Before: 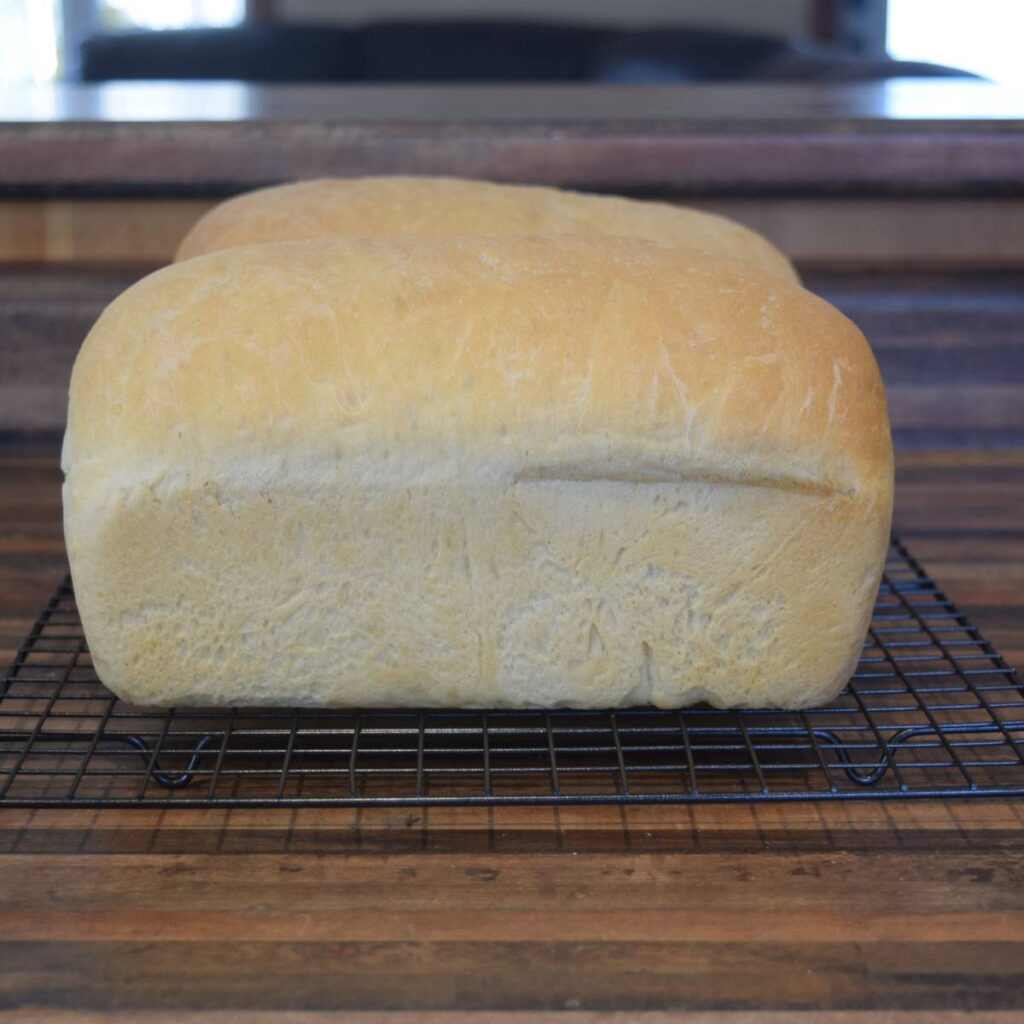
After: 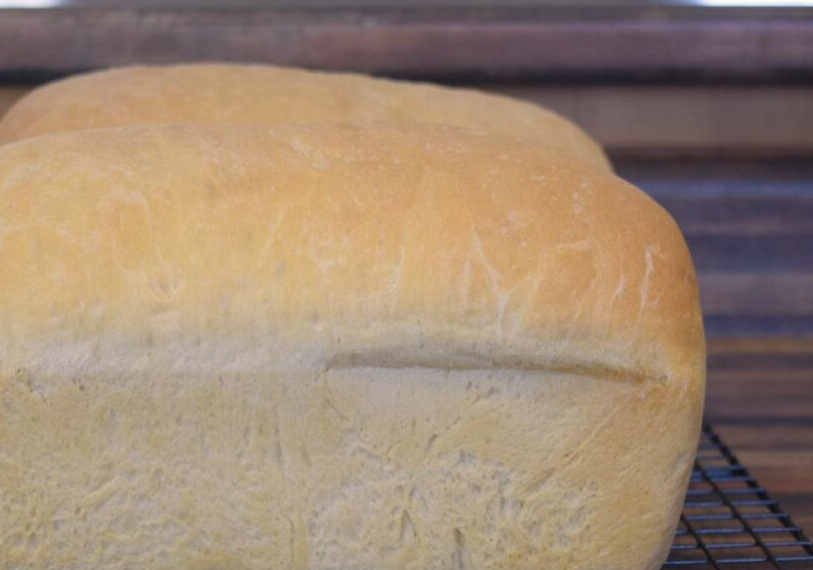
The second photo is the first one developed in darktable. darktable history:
crop: left 18.38%, top 11.092%, right 2.134%, bottom 33.217%
color correction: highlights a* 5.81, highlights b* 4.84
